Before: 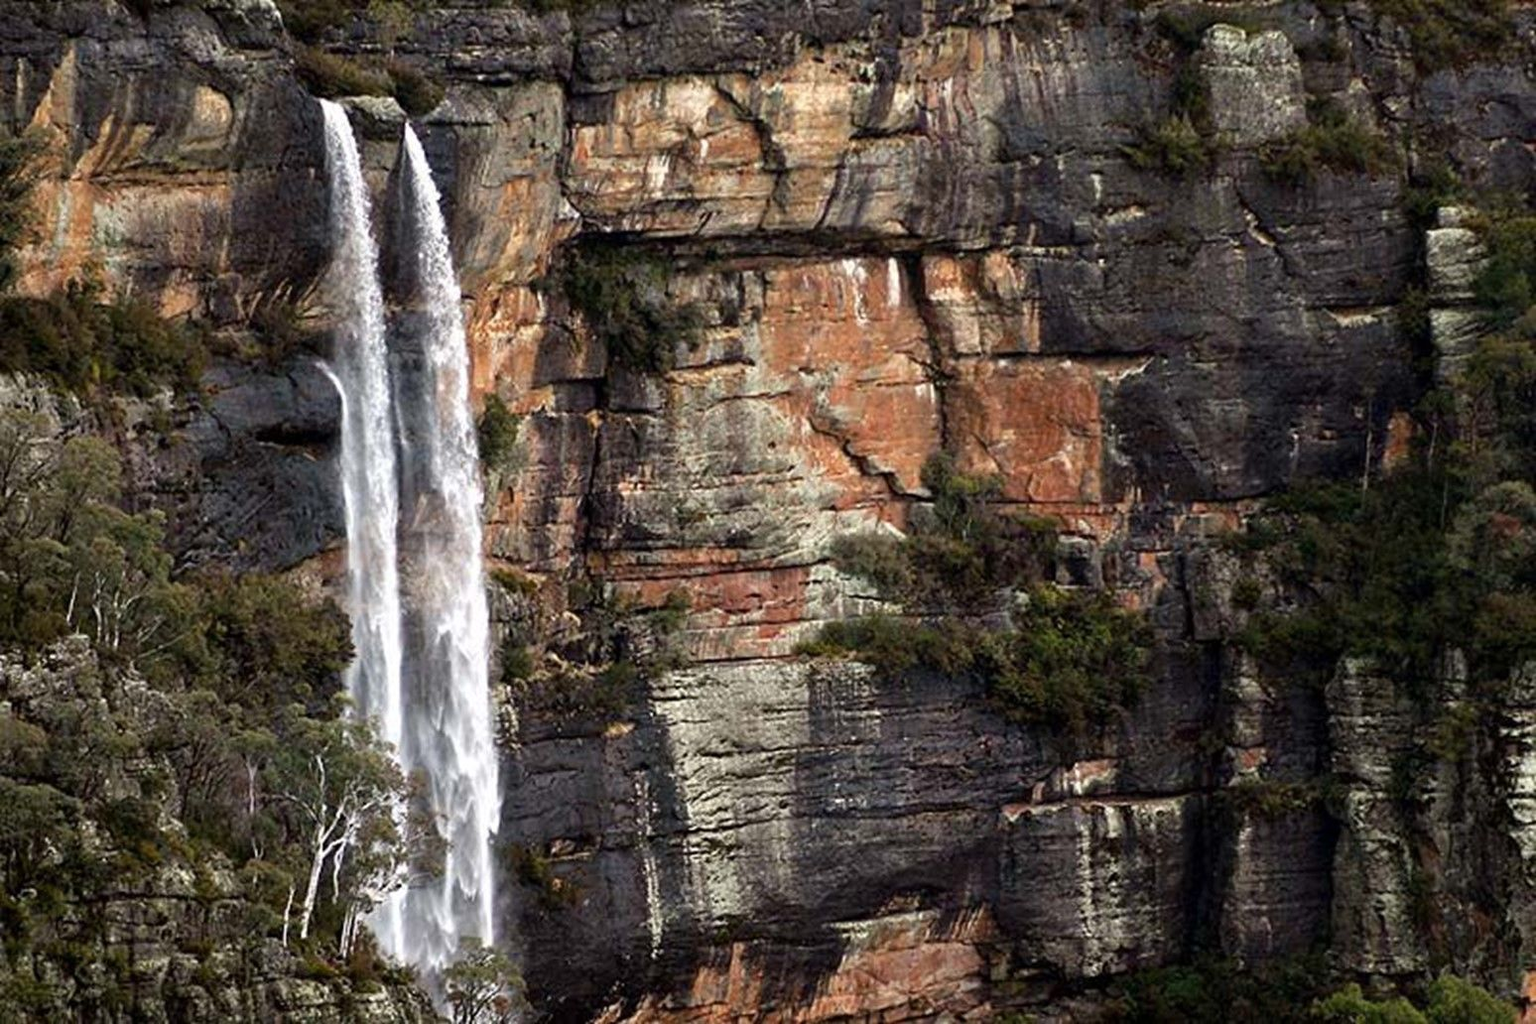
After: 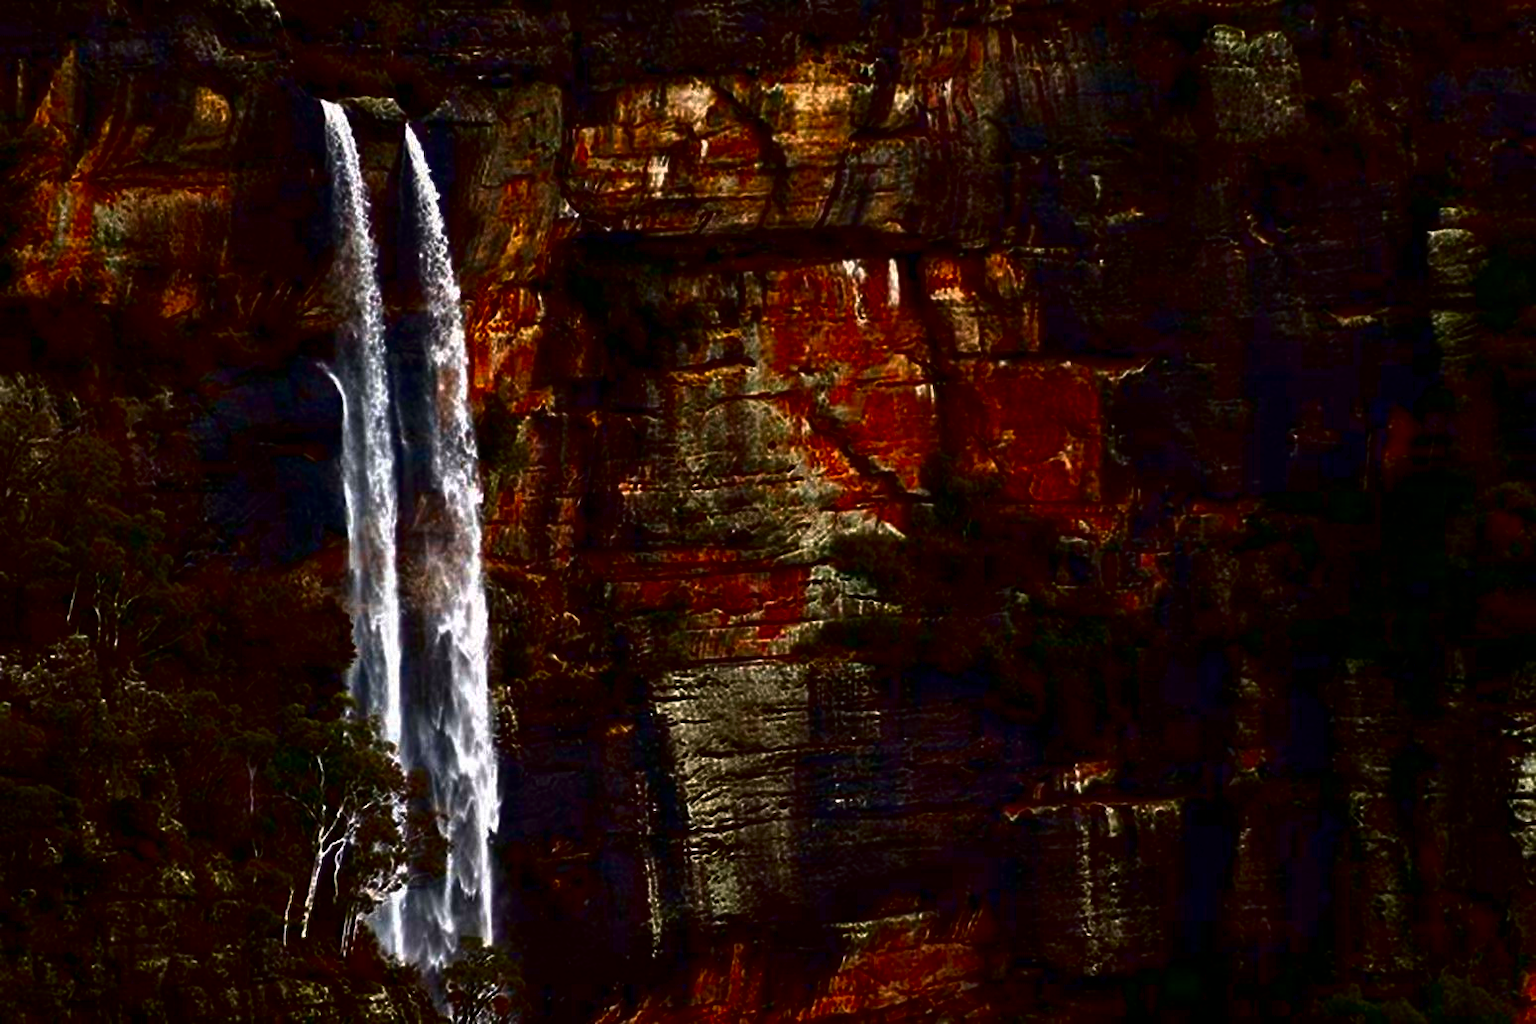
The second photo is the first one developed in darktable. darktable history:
contrast brightness saturation: brightness -0.998, saturation 0.984
